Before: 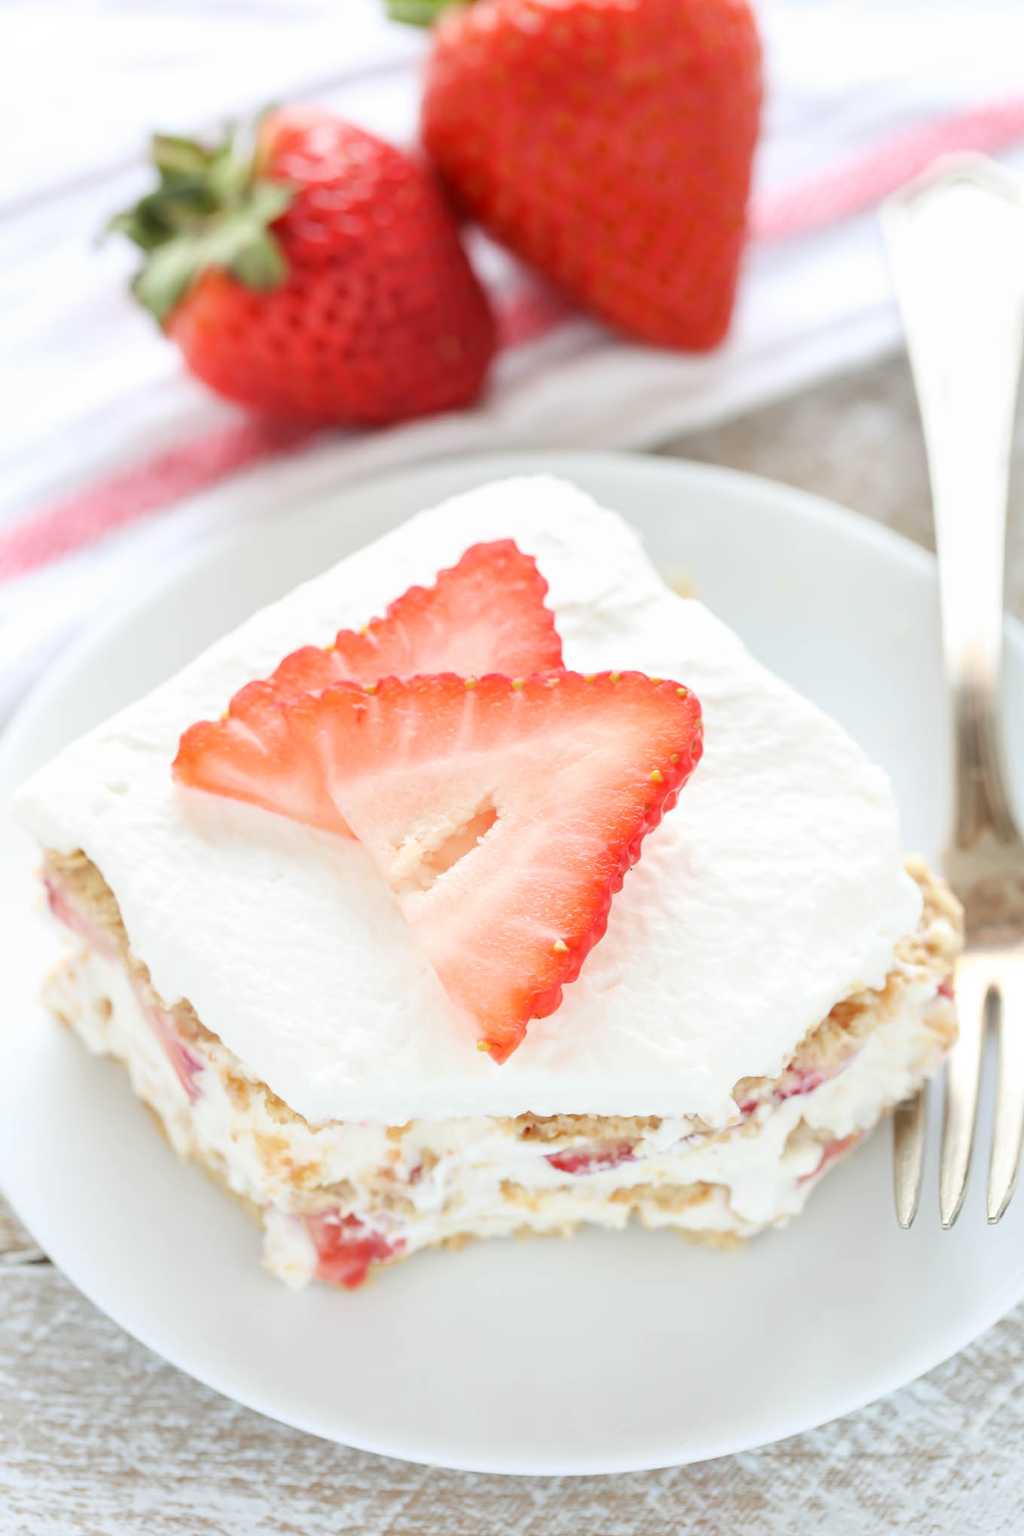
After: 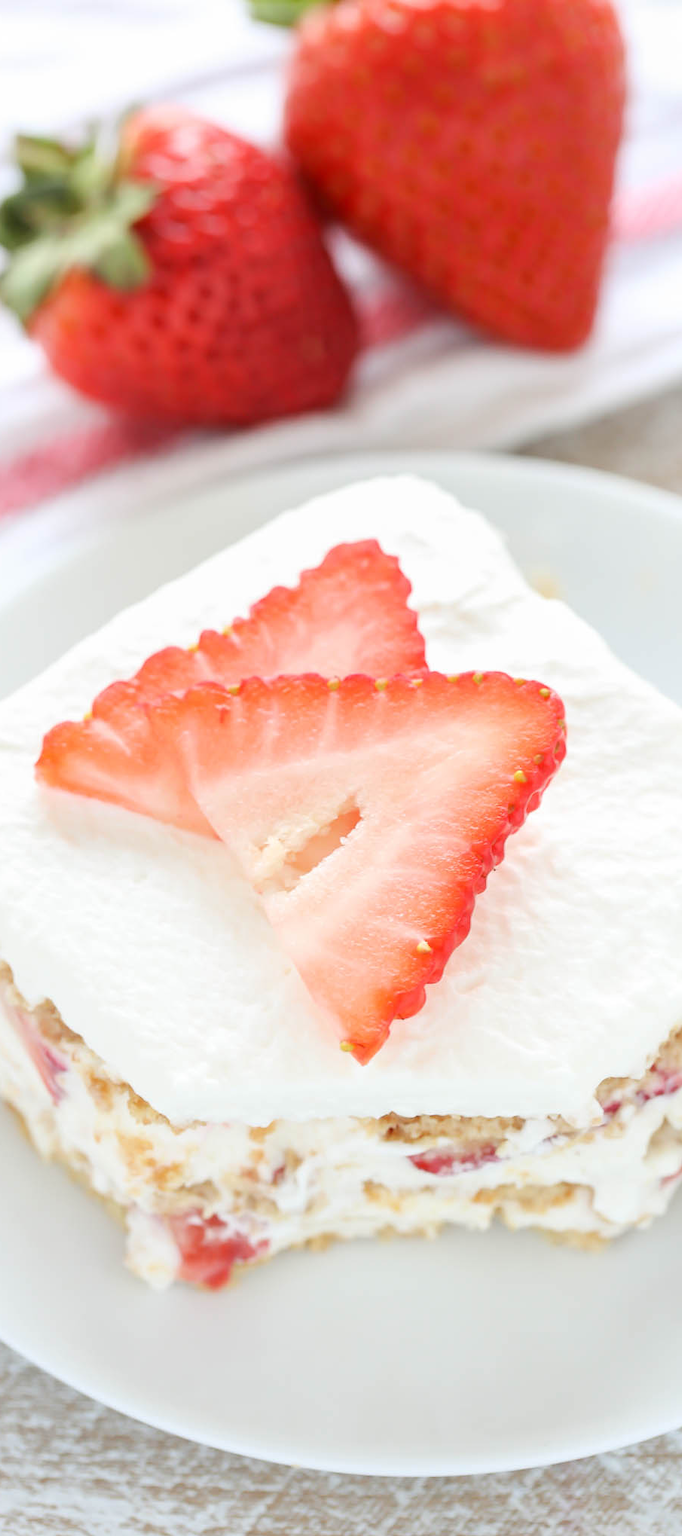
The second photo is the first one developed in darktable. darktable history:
crop and rotate: left 13.424%, right 19.894%
